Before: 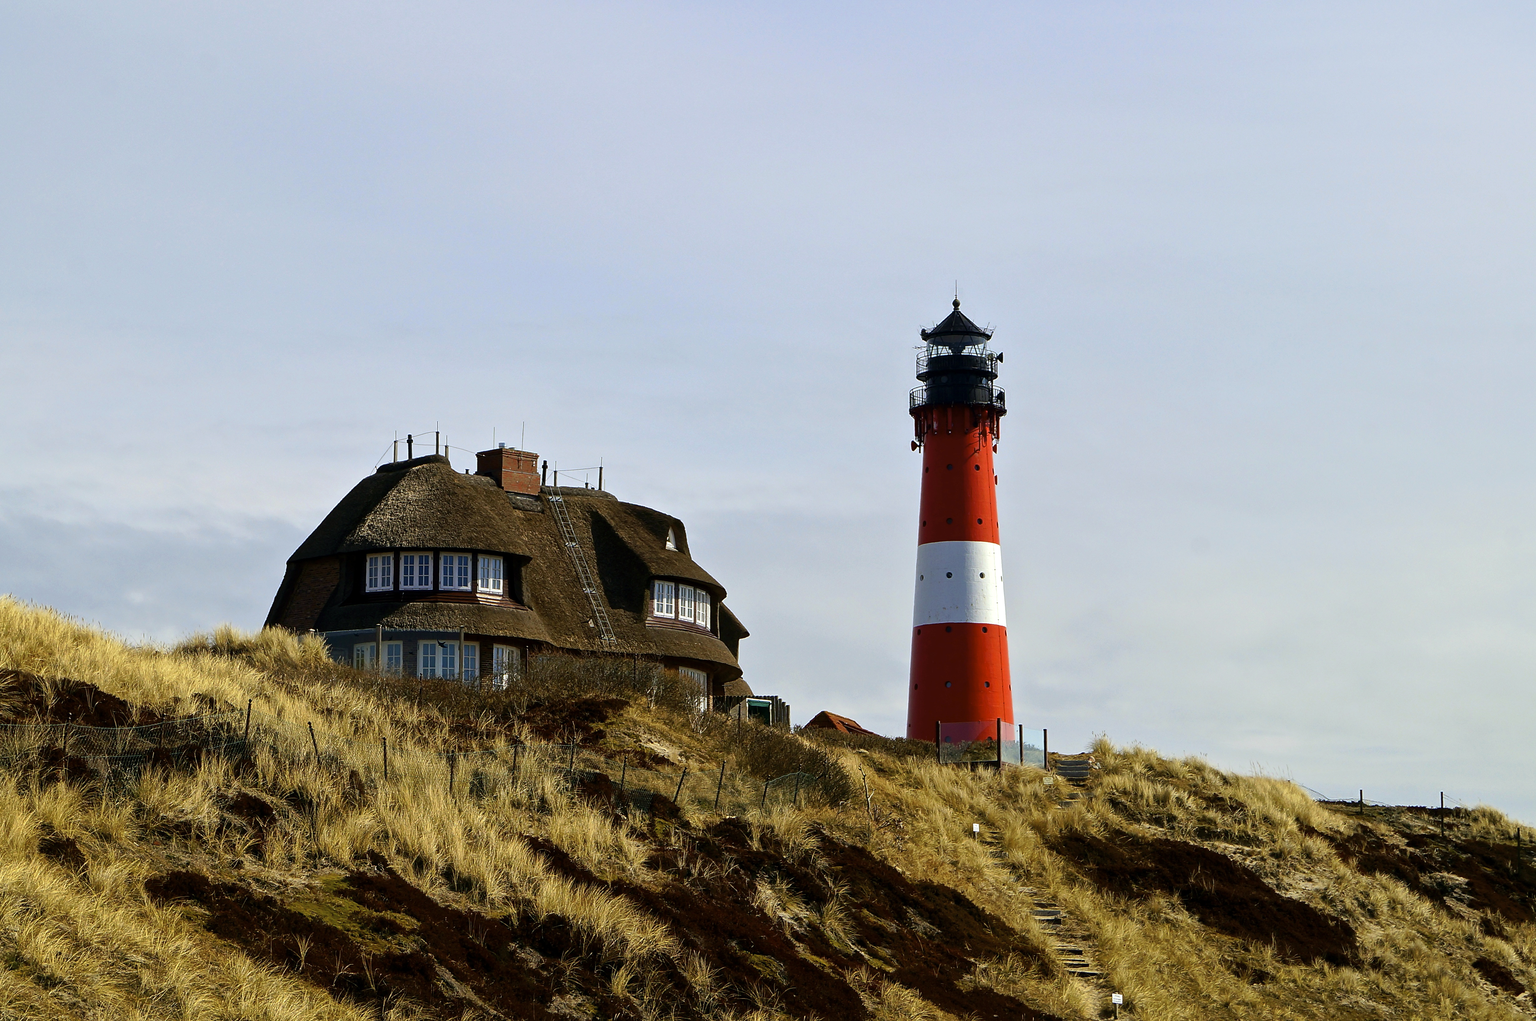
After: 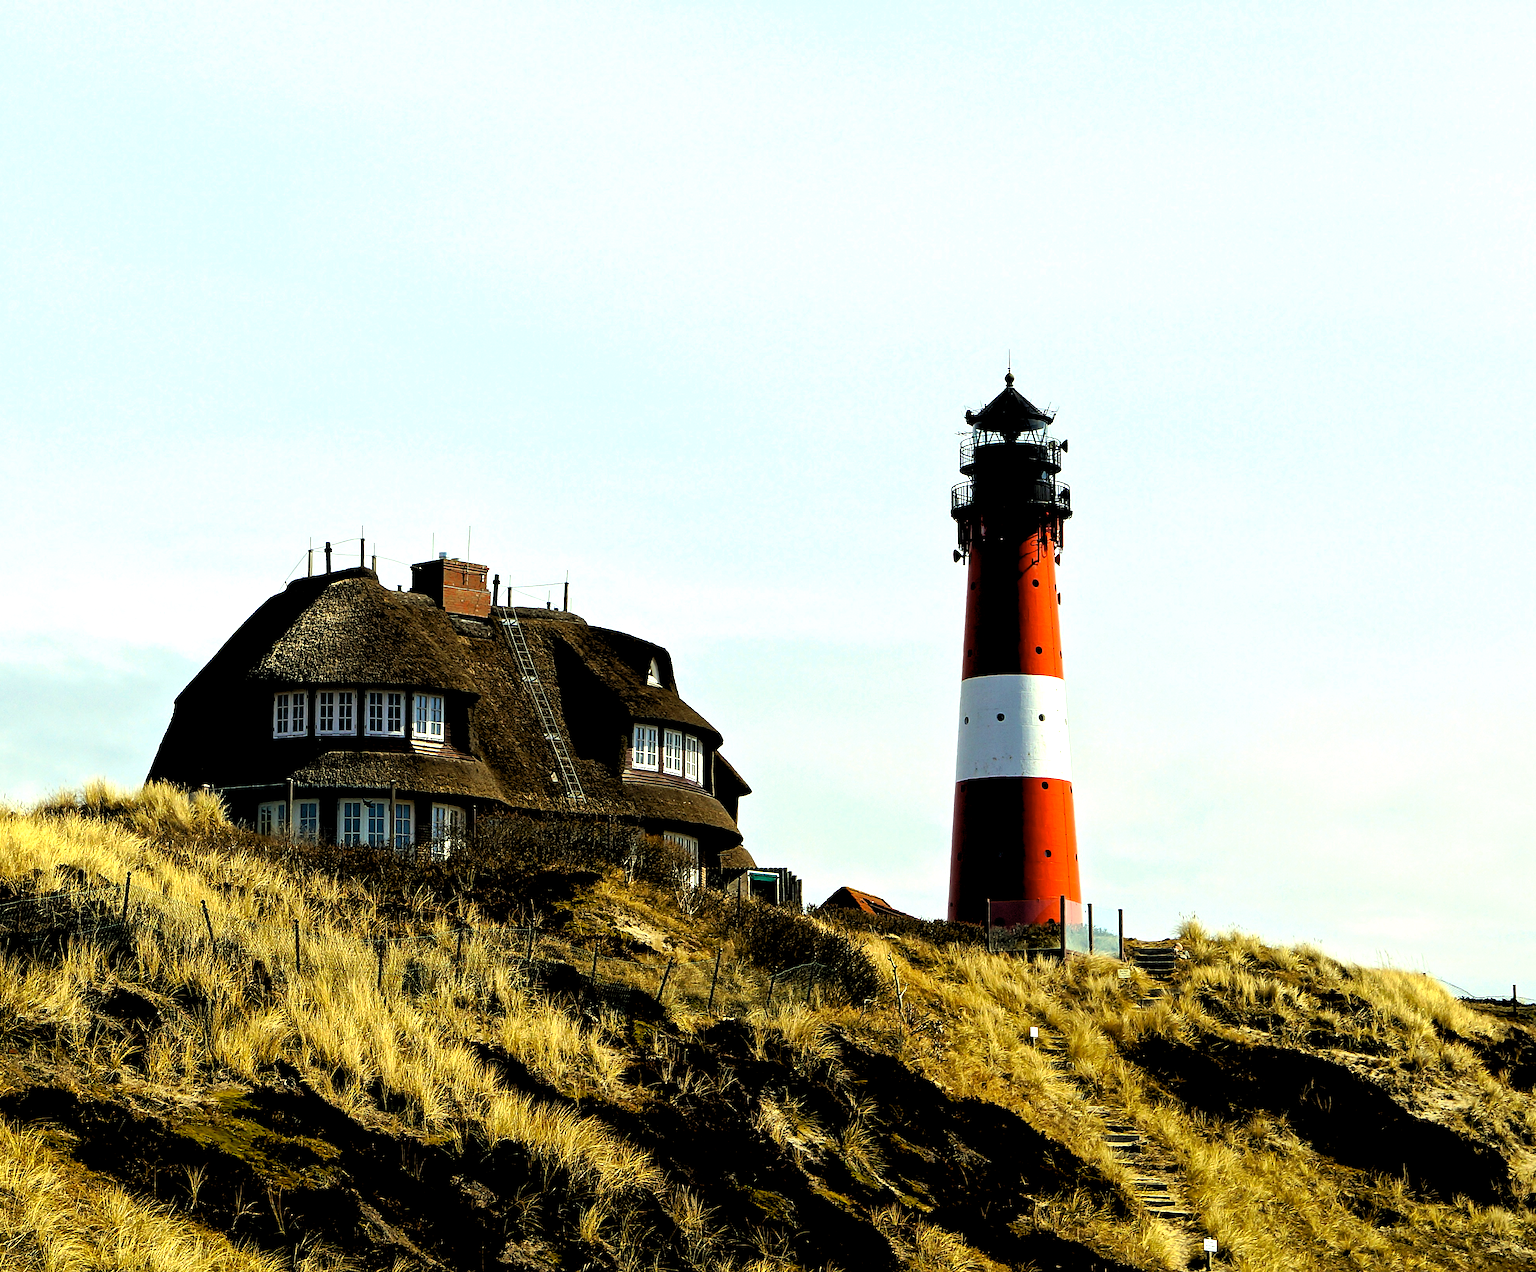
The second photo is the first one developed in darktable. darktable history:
tone equalizer: -8 EV -0.75 EV, -7 EV -0.7 EV, -6 EV -0.6 EV, -5 EV -0.4 EV, -3 EV 0.4 EV, -2 EV 0.6 EV, -1 EV 0.7 EV, +0 EV 0.75 EV, edges refinement/feathering 500, mask exposure compensation -1.57 EV, preserve details no
rgb levels: levels [[0.013, 0.434, 0.89], [0, 0.5, 1], [0, 0.5, 1]]
color correction: highlights a* -5.94, highlights b* 11.19
crop and rotate: left 9.597%, right 10.195%
